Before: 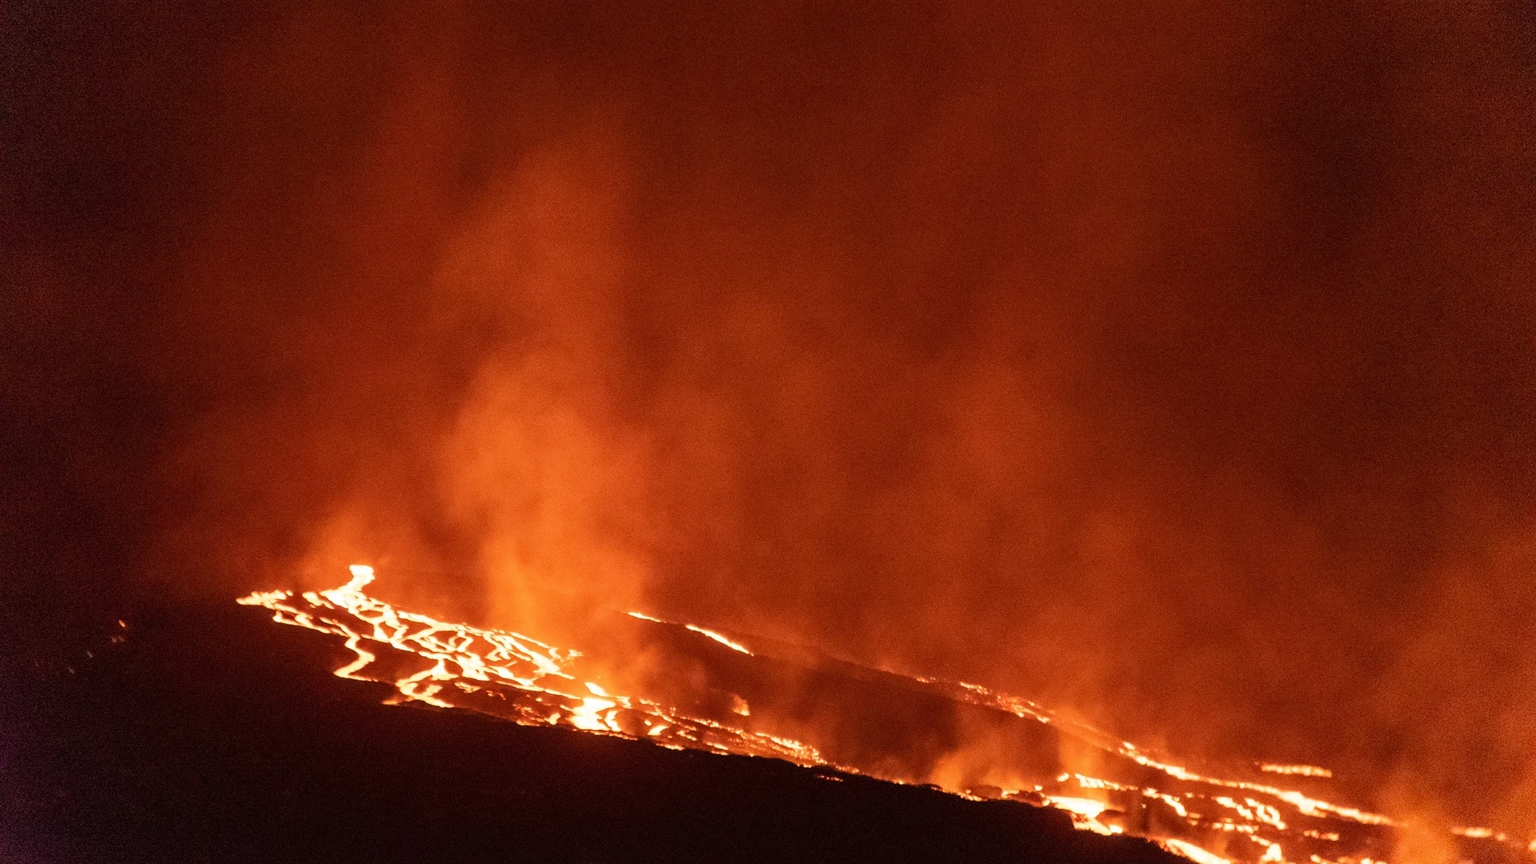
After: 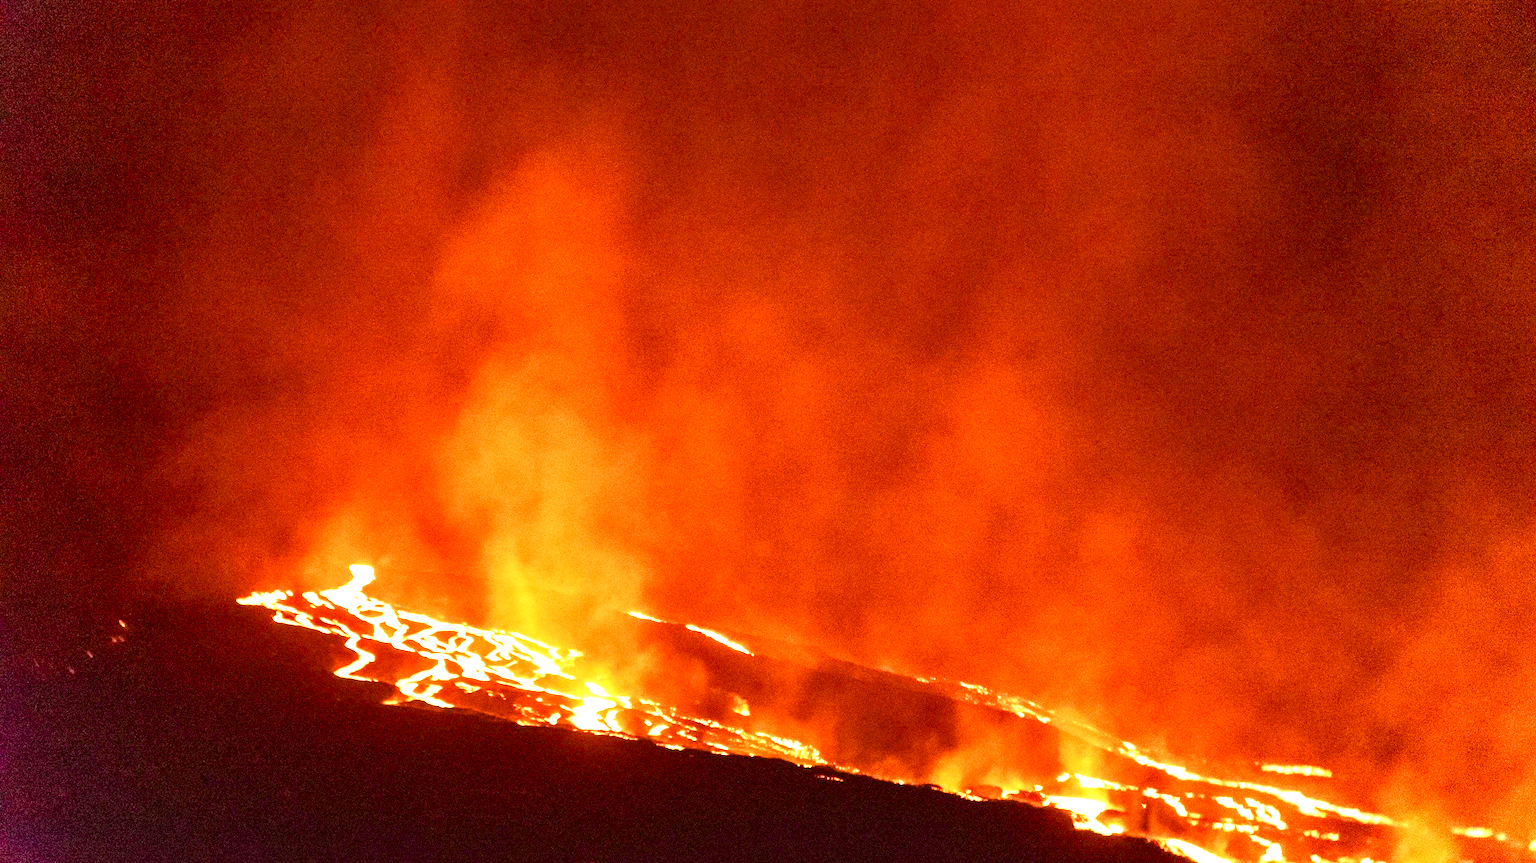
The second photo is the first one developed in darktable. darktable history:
local contrast: mode bilateral grid, contrast 21, coarseness 50, detail 120%, midtone range 0.2
color balance rgb: perceptual saturation grading › global saturation 34.846%, perceptual saturation grading › highlights -29.948%, perceptual saturation grading › shadows 35.085%, global vibrance 19.159%
exposure: black level correction 0, exposure 1.583 EV, compensate highlight preservation false
